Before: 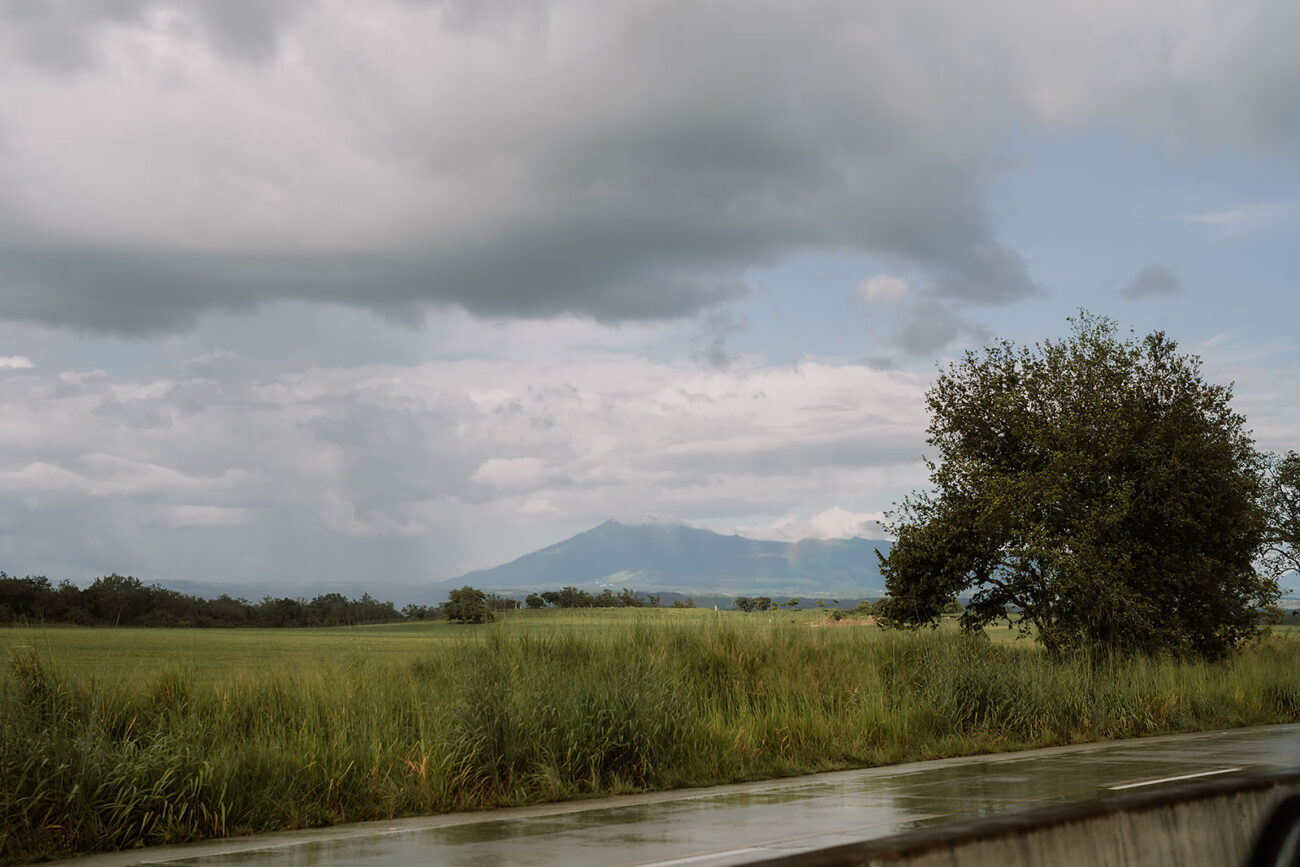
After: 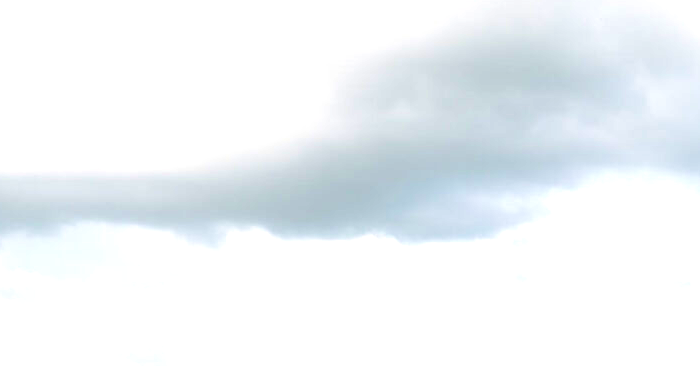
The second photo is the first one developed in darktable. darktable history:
velvia: on, module defaults
exposure: exposure 1.5 EV, compensate highlight preservation false
crop: left 15.306%, top 9.065%, right 30.789%, bottom 48.638%
